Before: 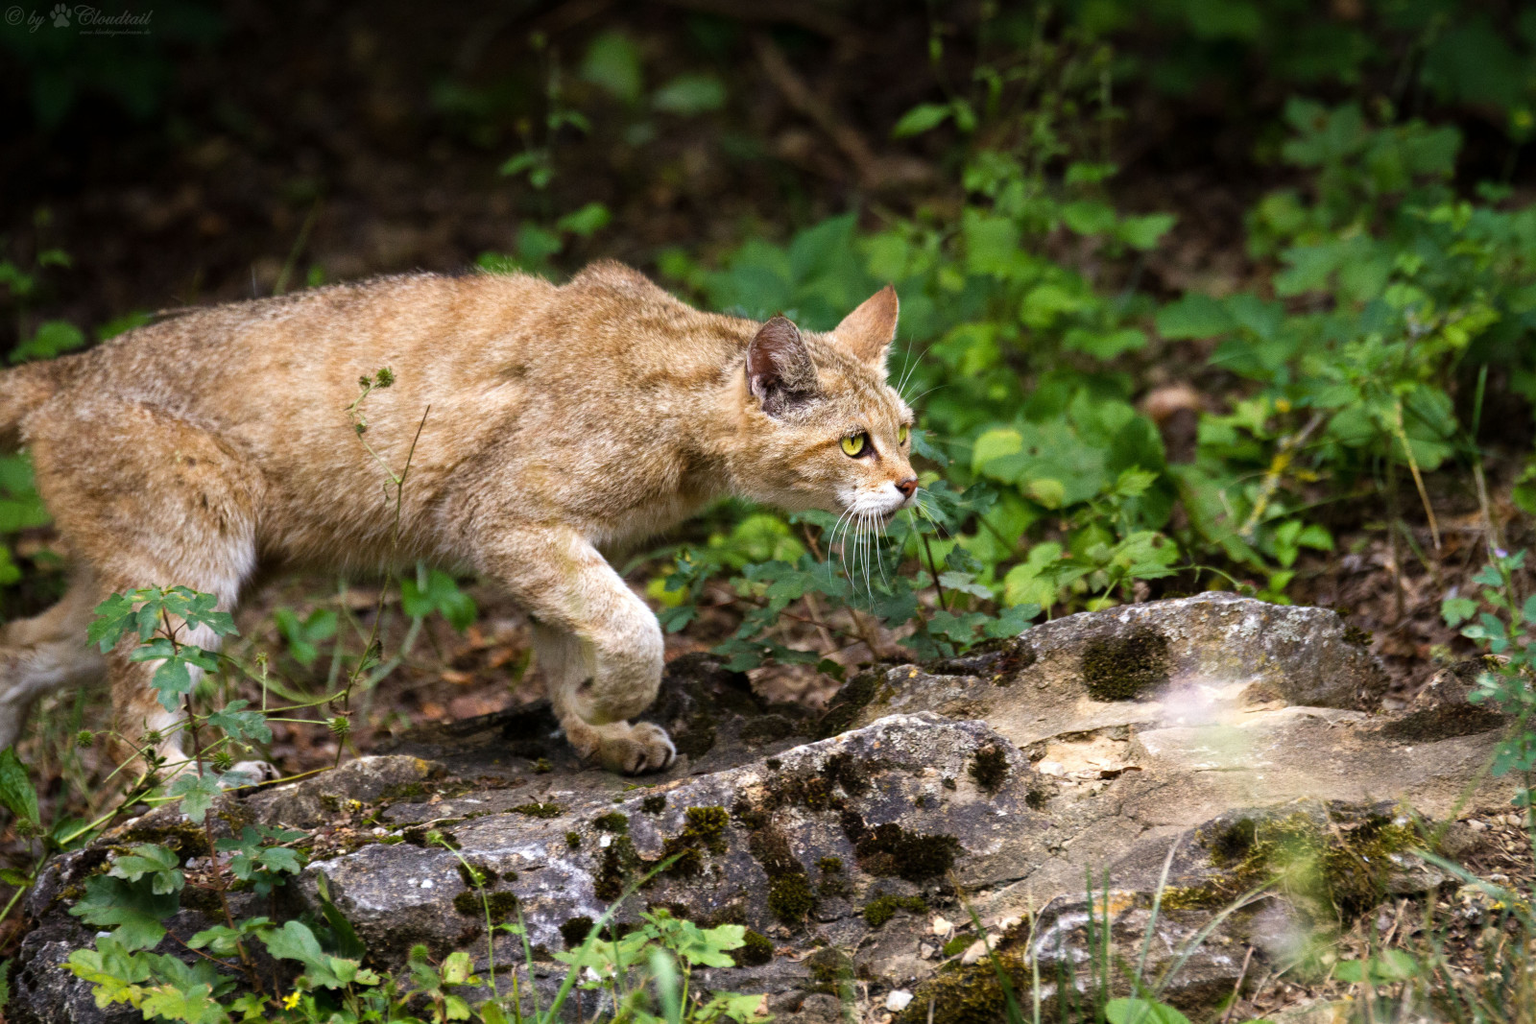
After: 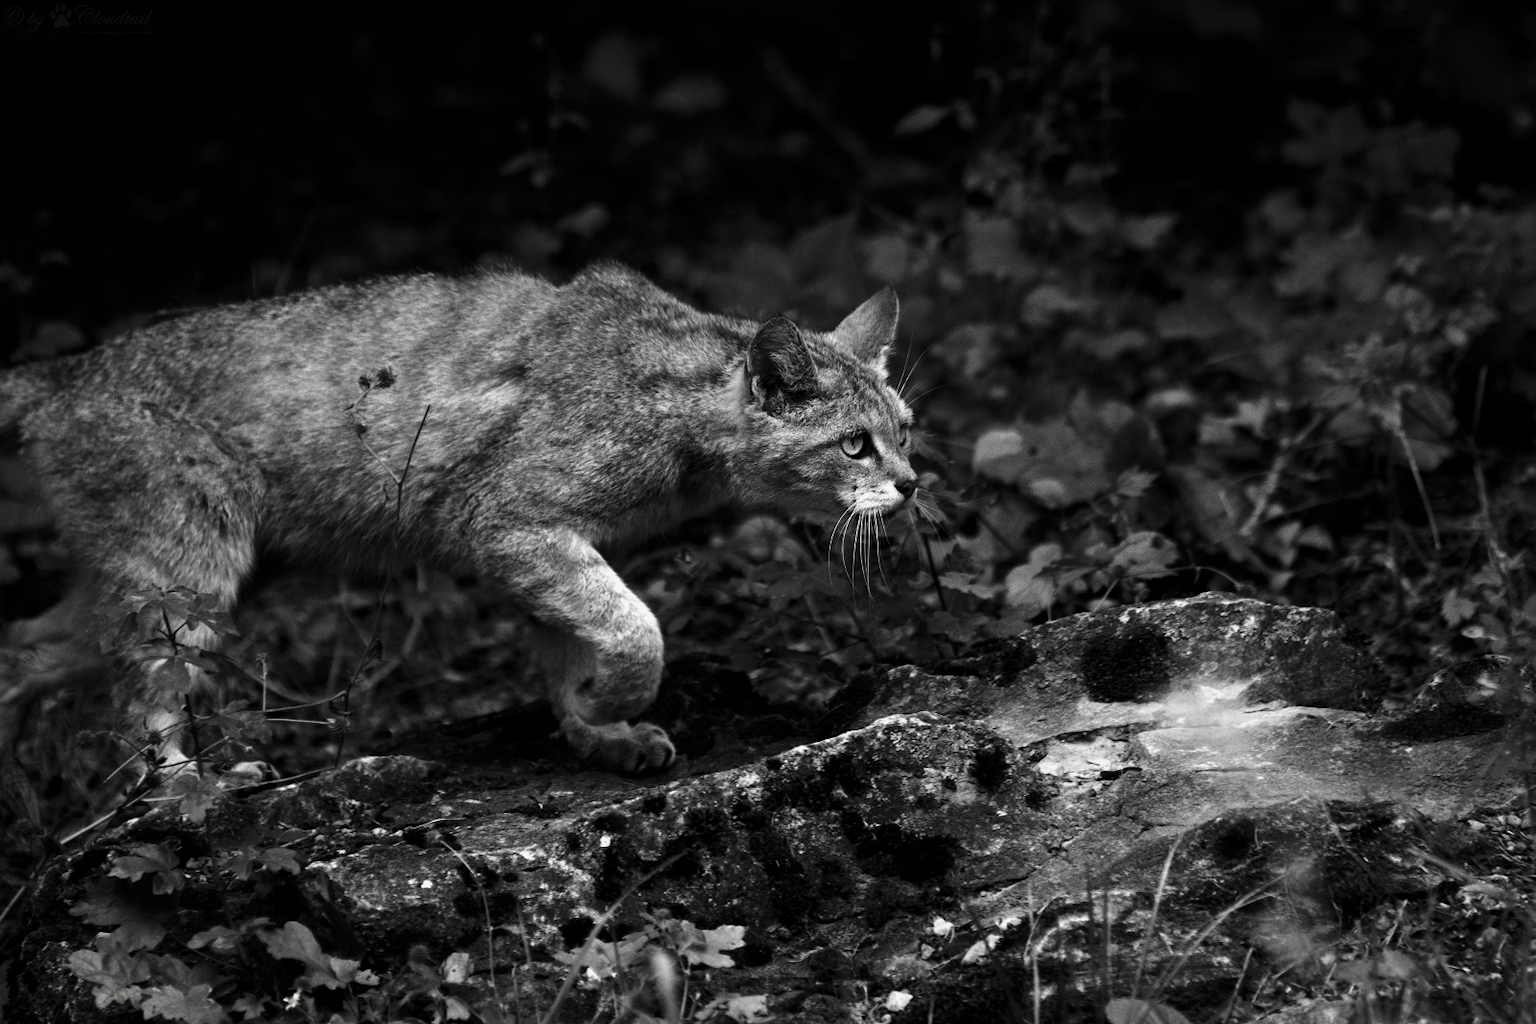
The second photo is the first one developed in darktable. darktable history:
contrast brightness saturation: contrast -0.026, brightness -0.586, saturation -0.981
